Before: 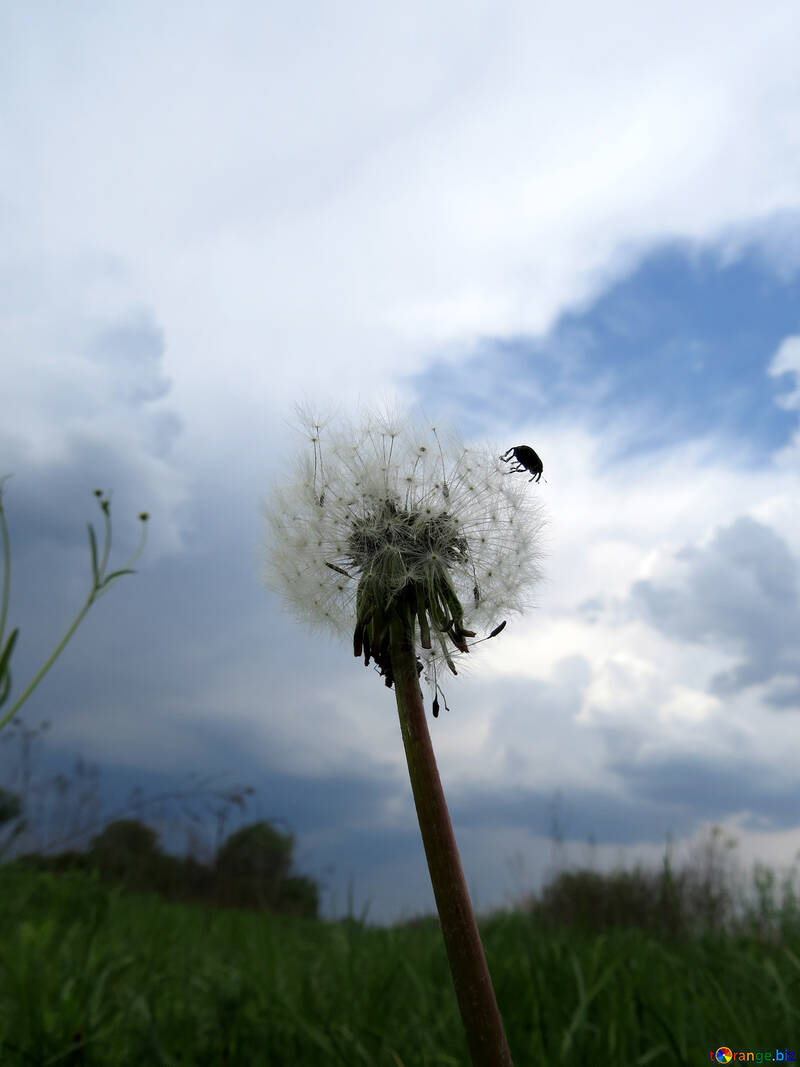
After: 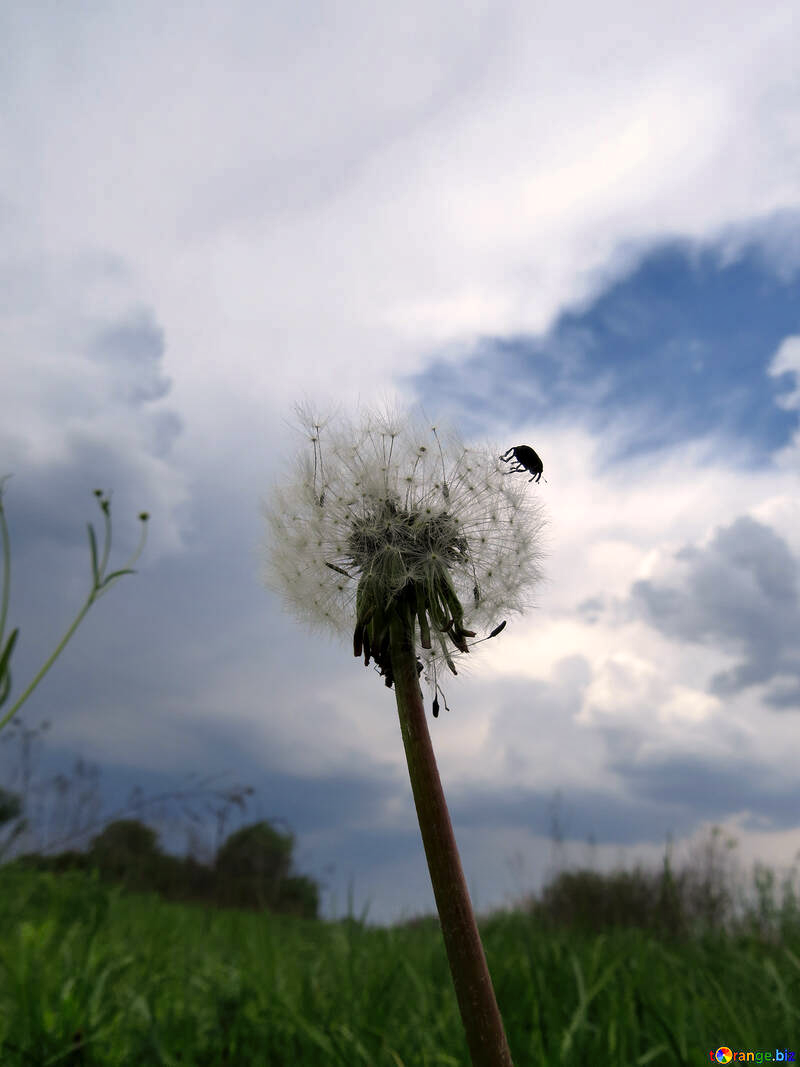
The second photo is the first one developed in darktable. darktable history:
shadows and highlights: low approximation 0.01, soften with gaussian
color correction: highlights a* 3.84, highlights b* 5.07
